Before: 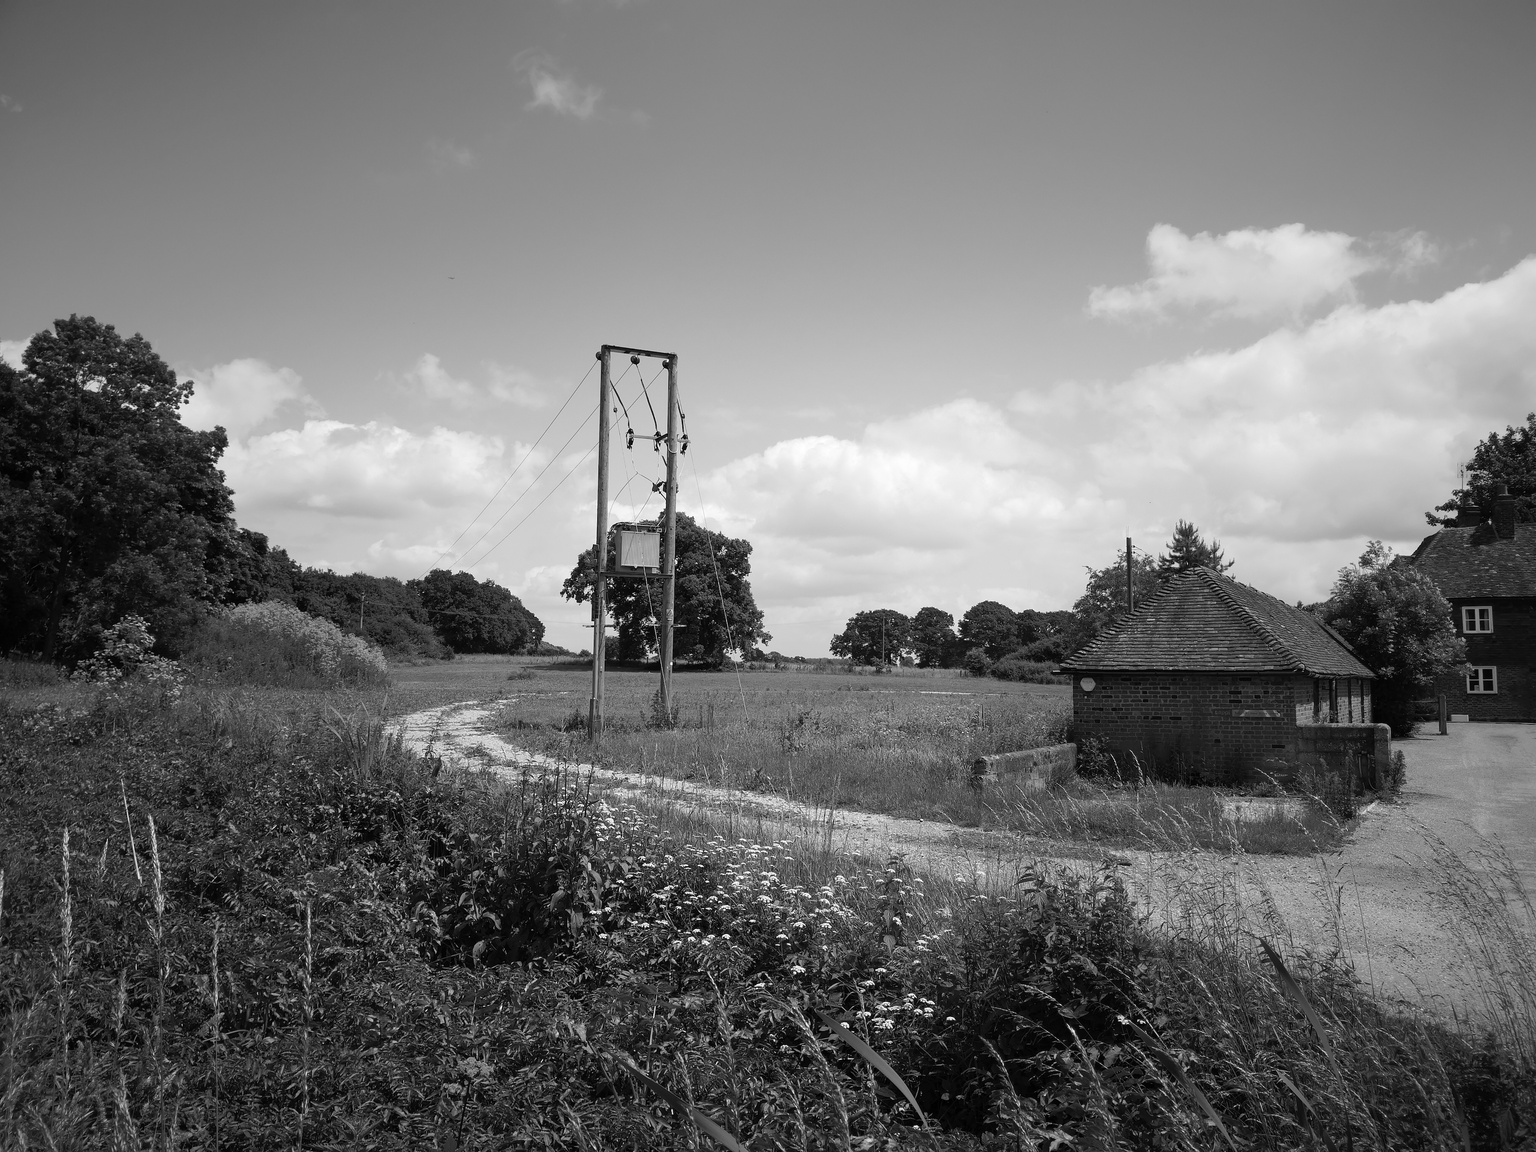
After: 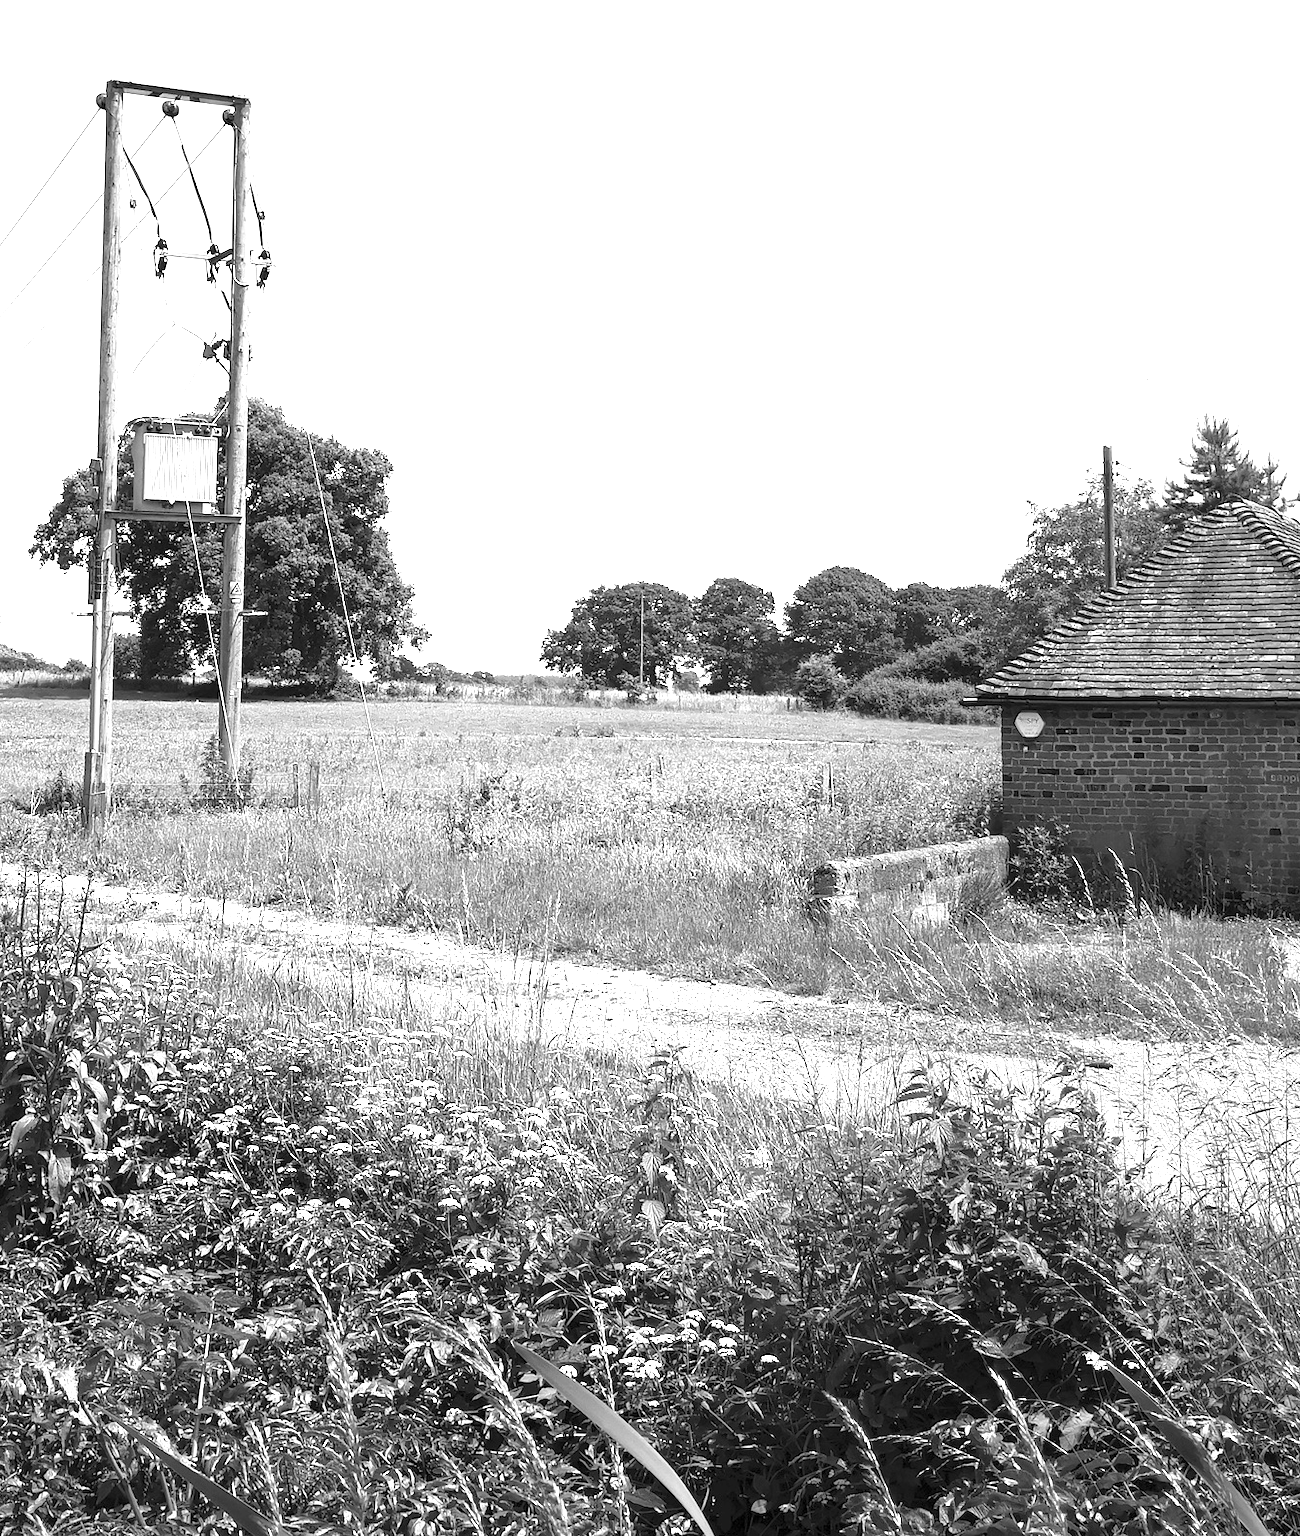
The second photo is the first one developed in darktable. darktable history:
exposure: exposure 1.996 EV, compensate highlight preservation false
tone equalizer: edges refinement/feathering 500, mask exposure compensation -1.57 EV, preserve details no
crop: left 35.529%, top 26.272%, right 19.822%, bottom 3.455%
